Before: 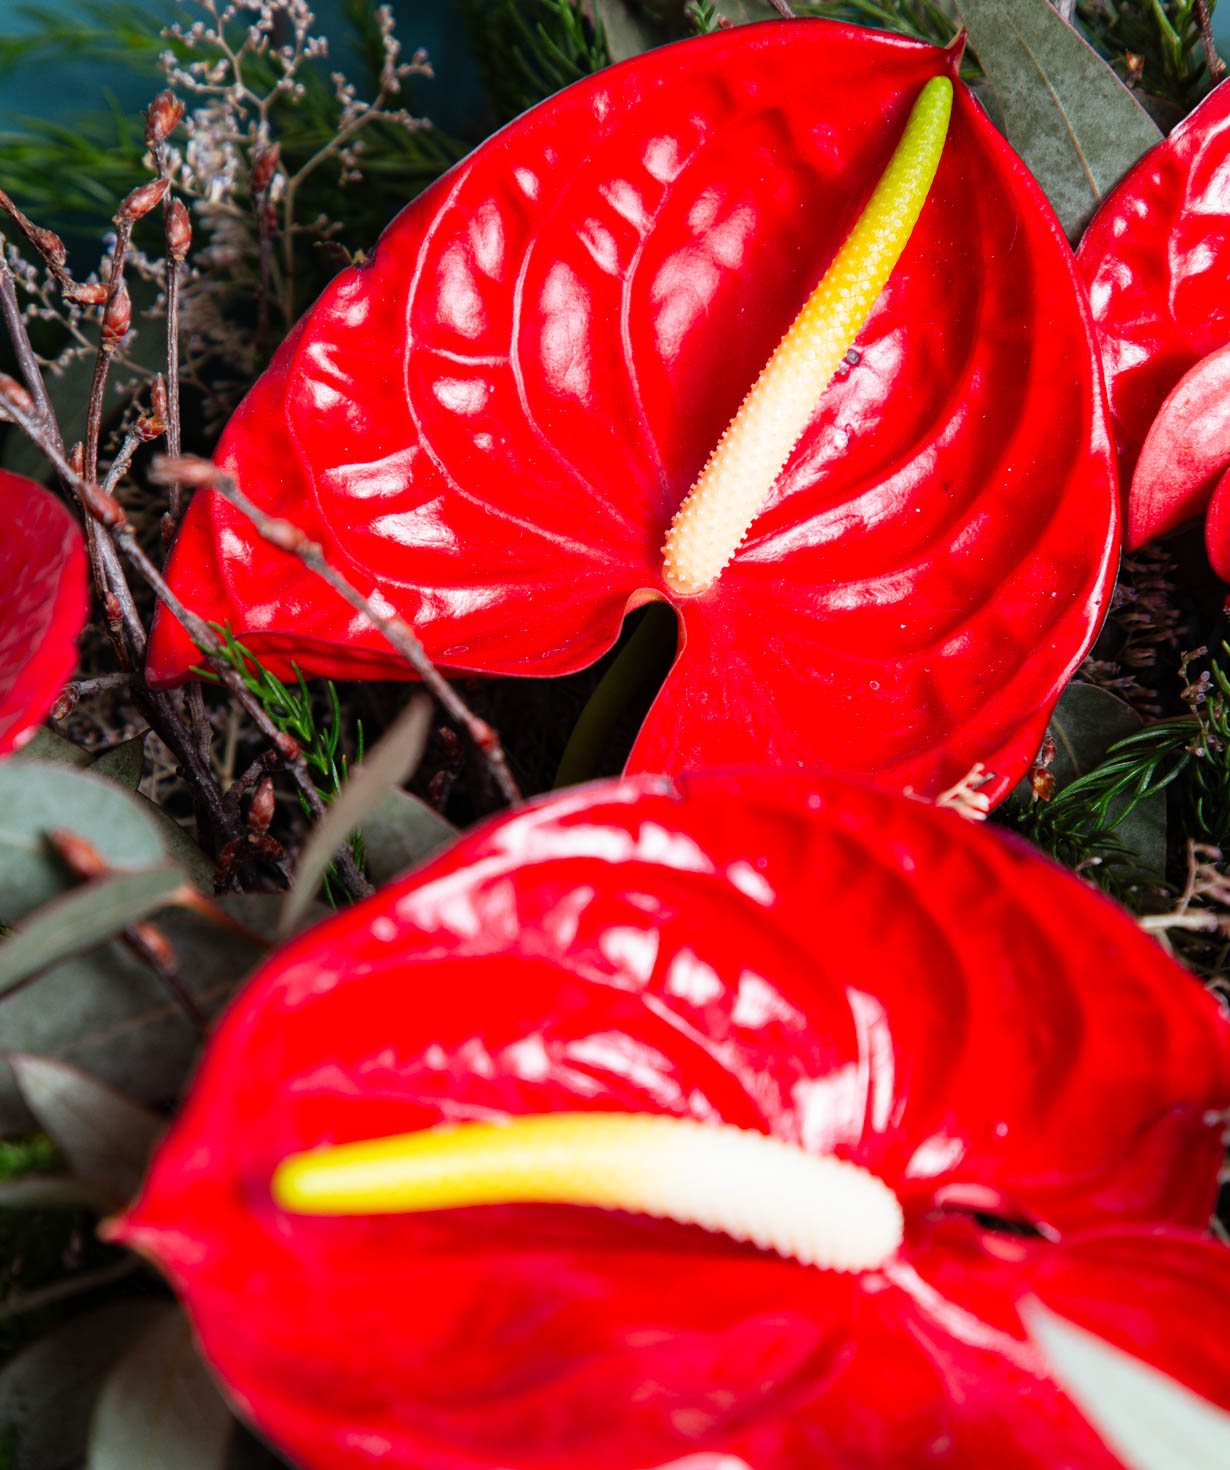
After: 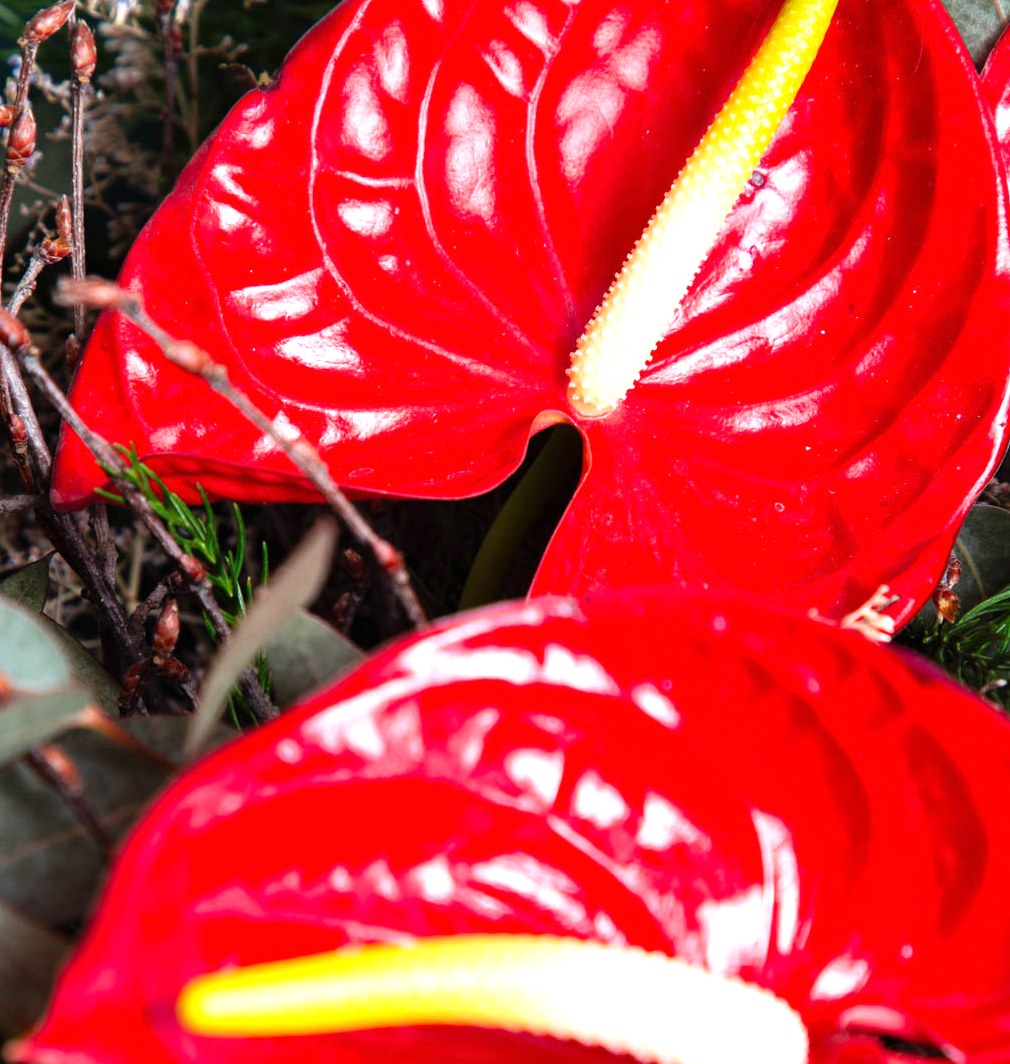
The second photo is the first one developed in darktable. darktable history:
crop: left 7.799%, top 12.121%, right 10.077%, bottom 15.453%
exposure: black level correction 0, exposure 0.5 EV, compensate exposure bias true, compensate highlight preservation false
